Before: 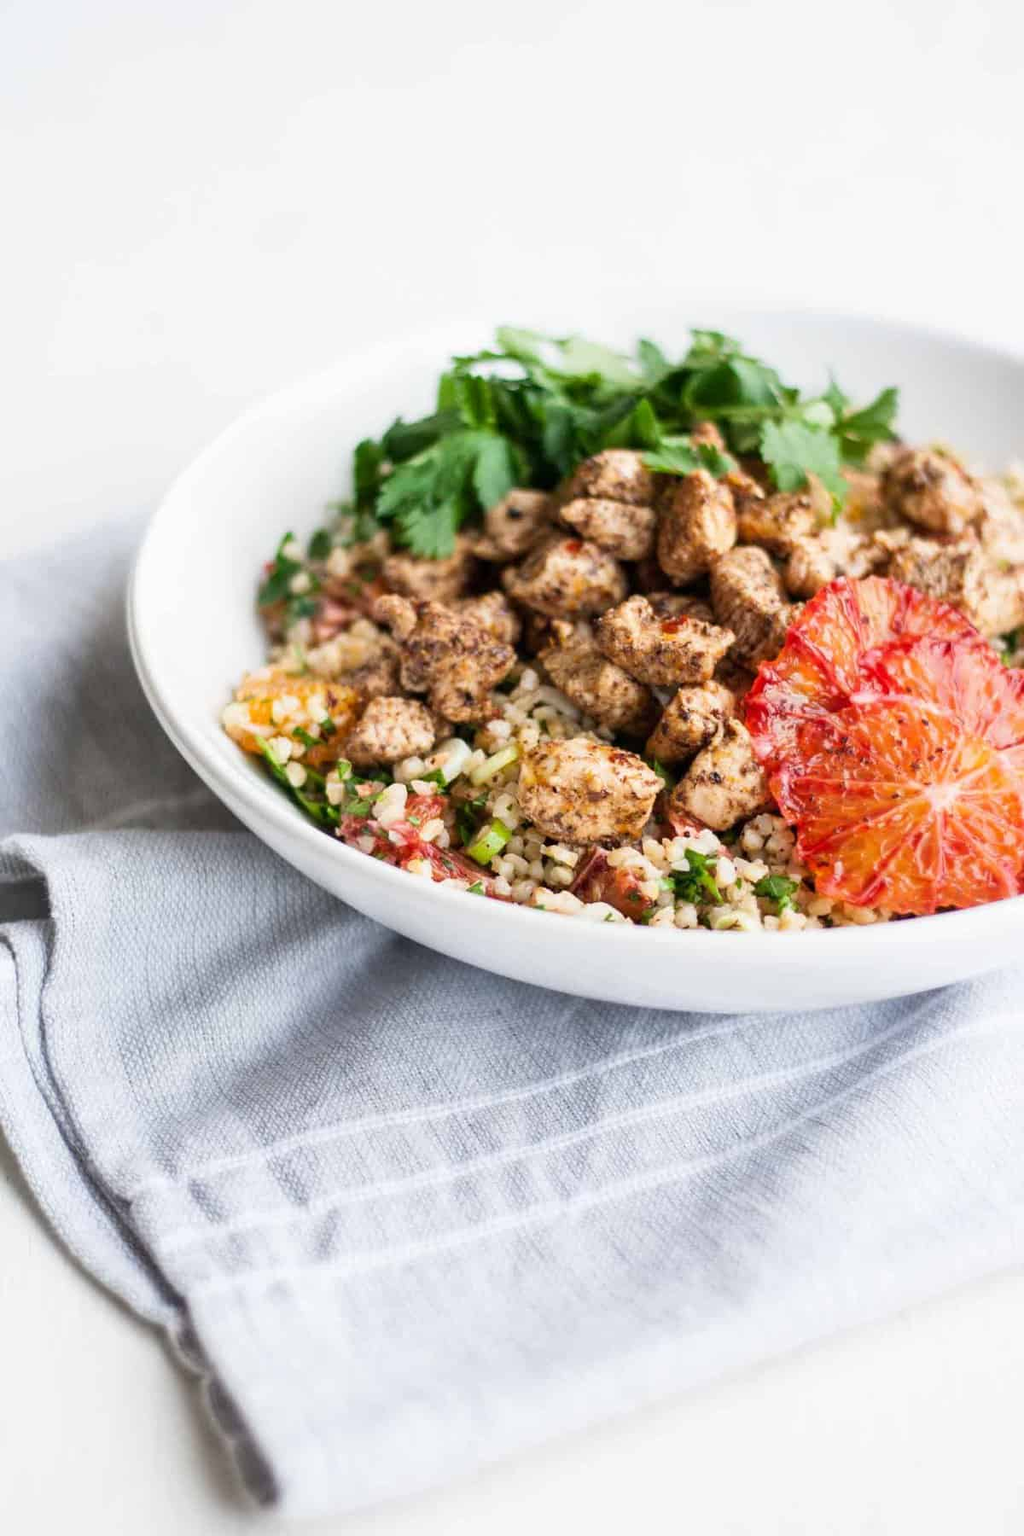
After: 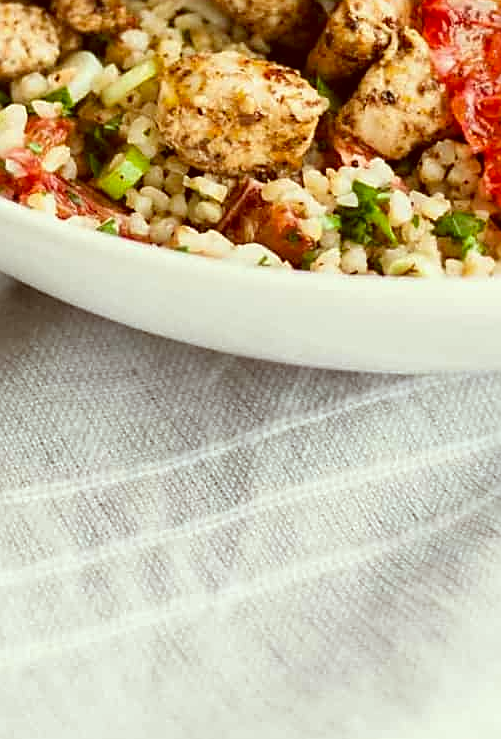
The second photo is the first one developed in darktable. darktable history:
sharpen: on, module defaults
color correction: highlights a* -5.62, highlights b* 9.8, shadows a* 9.67, shadows b* 24.6
crop: left 37.542%, top 45.257%, right 20.699%, bottom 13.654%
